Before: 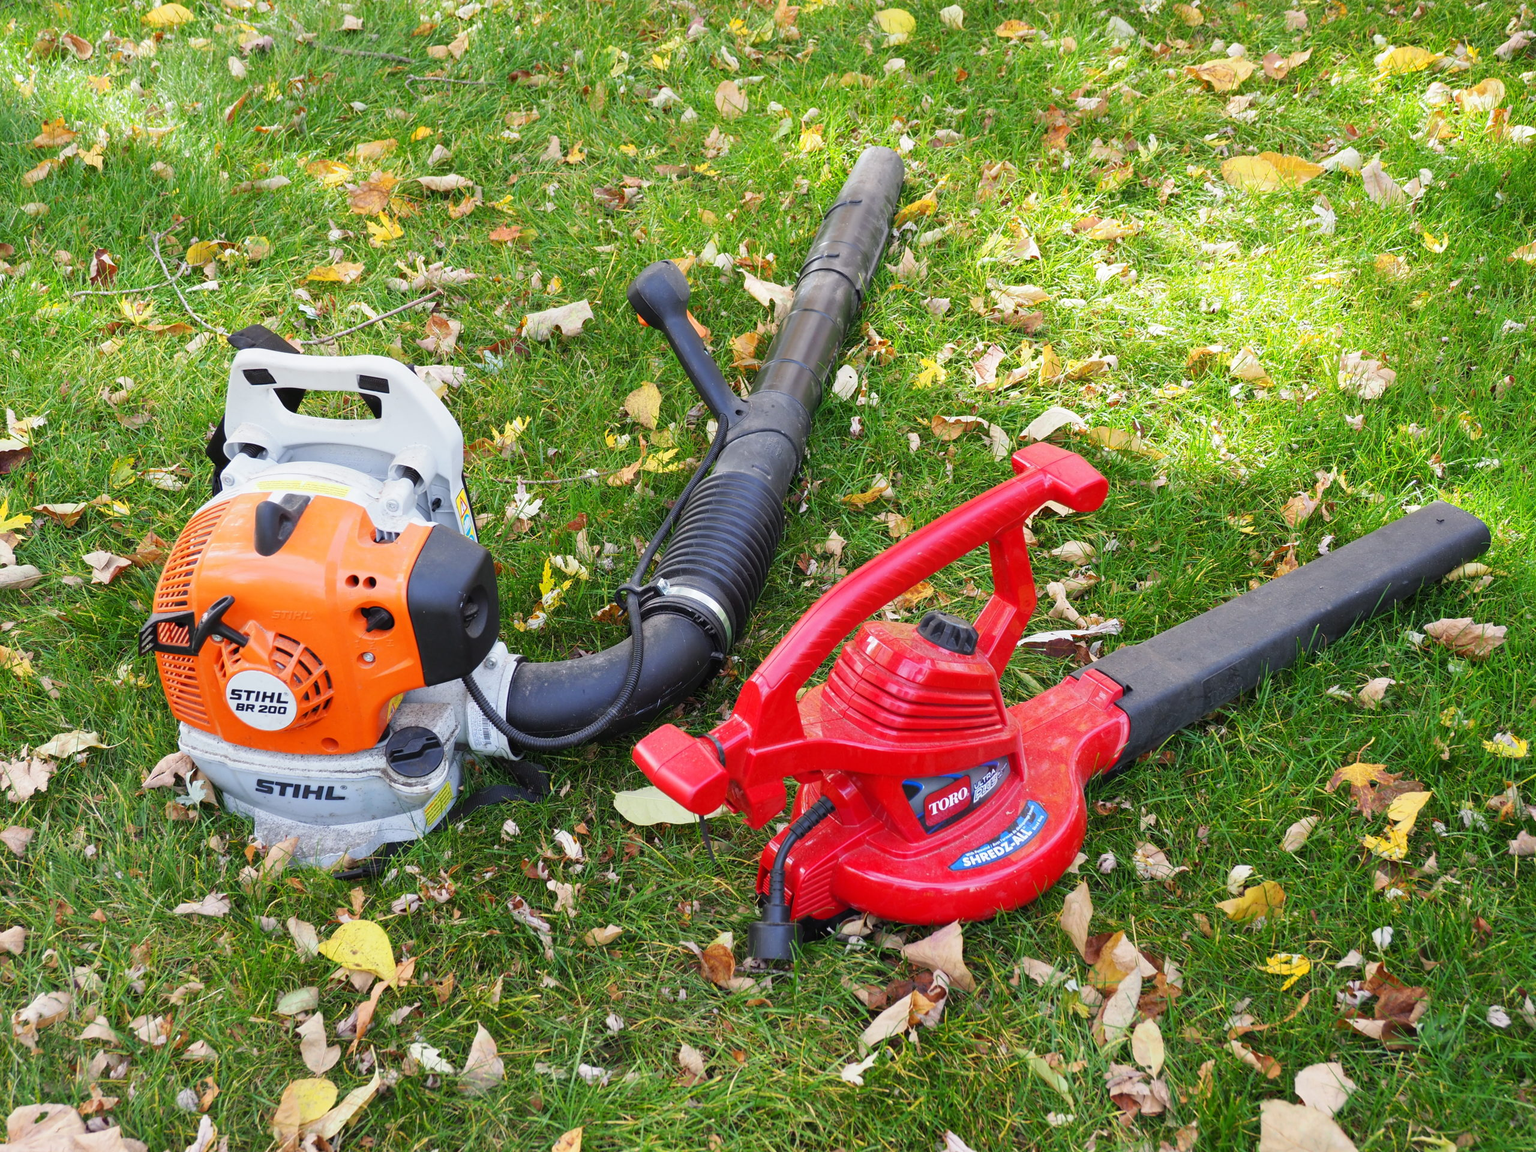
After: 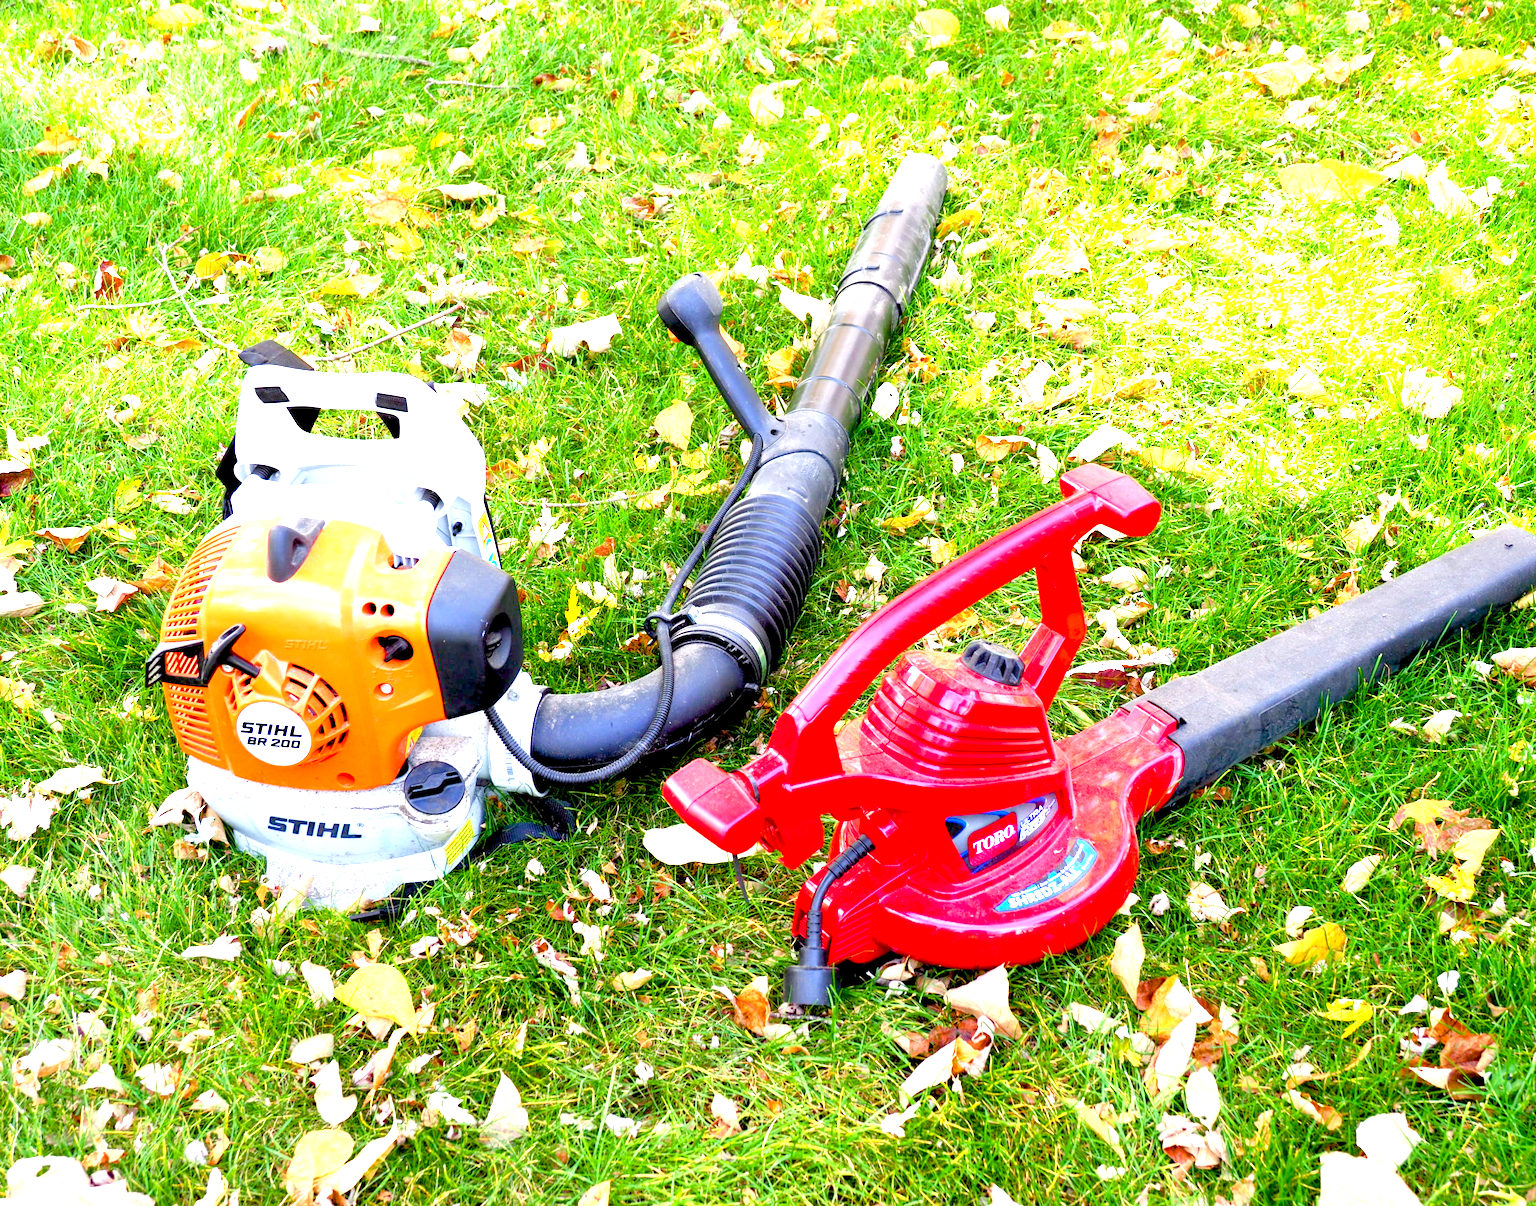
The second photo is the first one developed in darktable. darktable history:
crop: right 4.507%, bottom 0.027%
exposure: black level correction 0.014, exposure 1.785 EV, compensate highlight preservation false
color balance rgb: perceptual saturation grading › global saturation 28.153%, perceptual saturation grading › highlights -24.849%, perceptual saturation grading › mid-tones 25.09%, perceptual saturation grading › shadows 49.437%, contrast -10.217%
